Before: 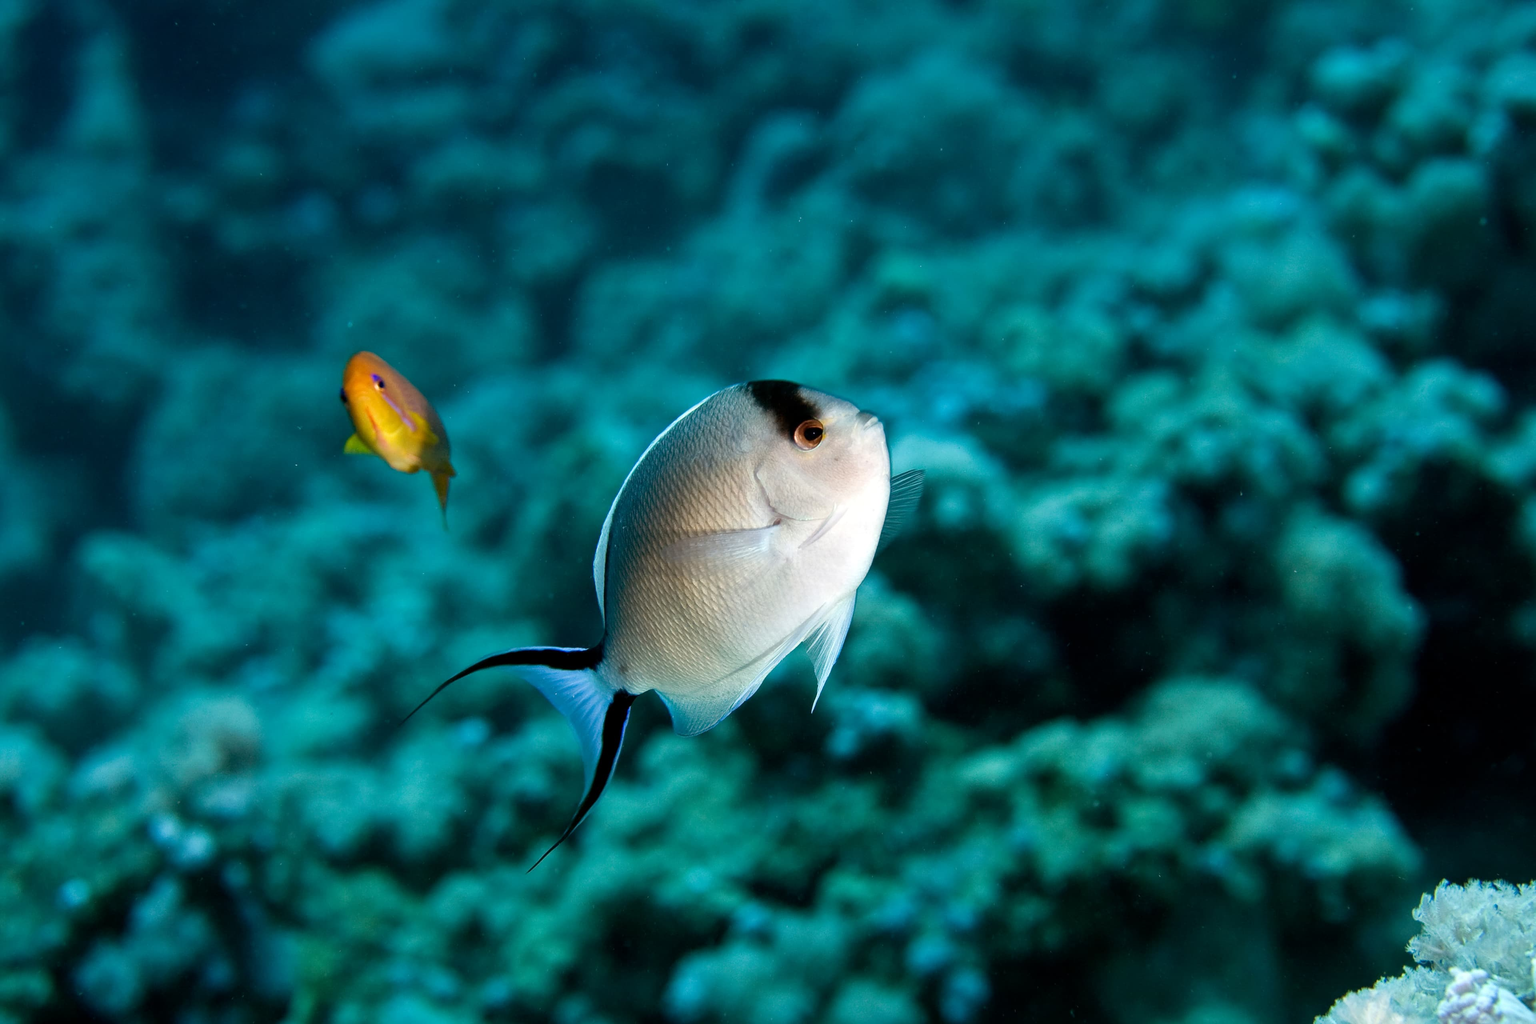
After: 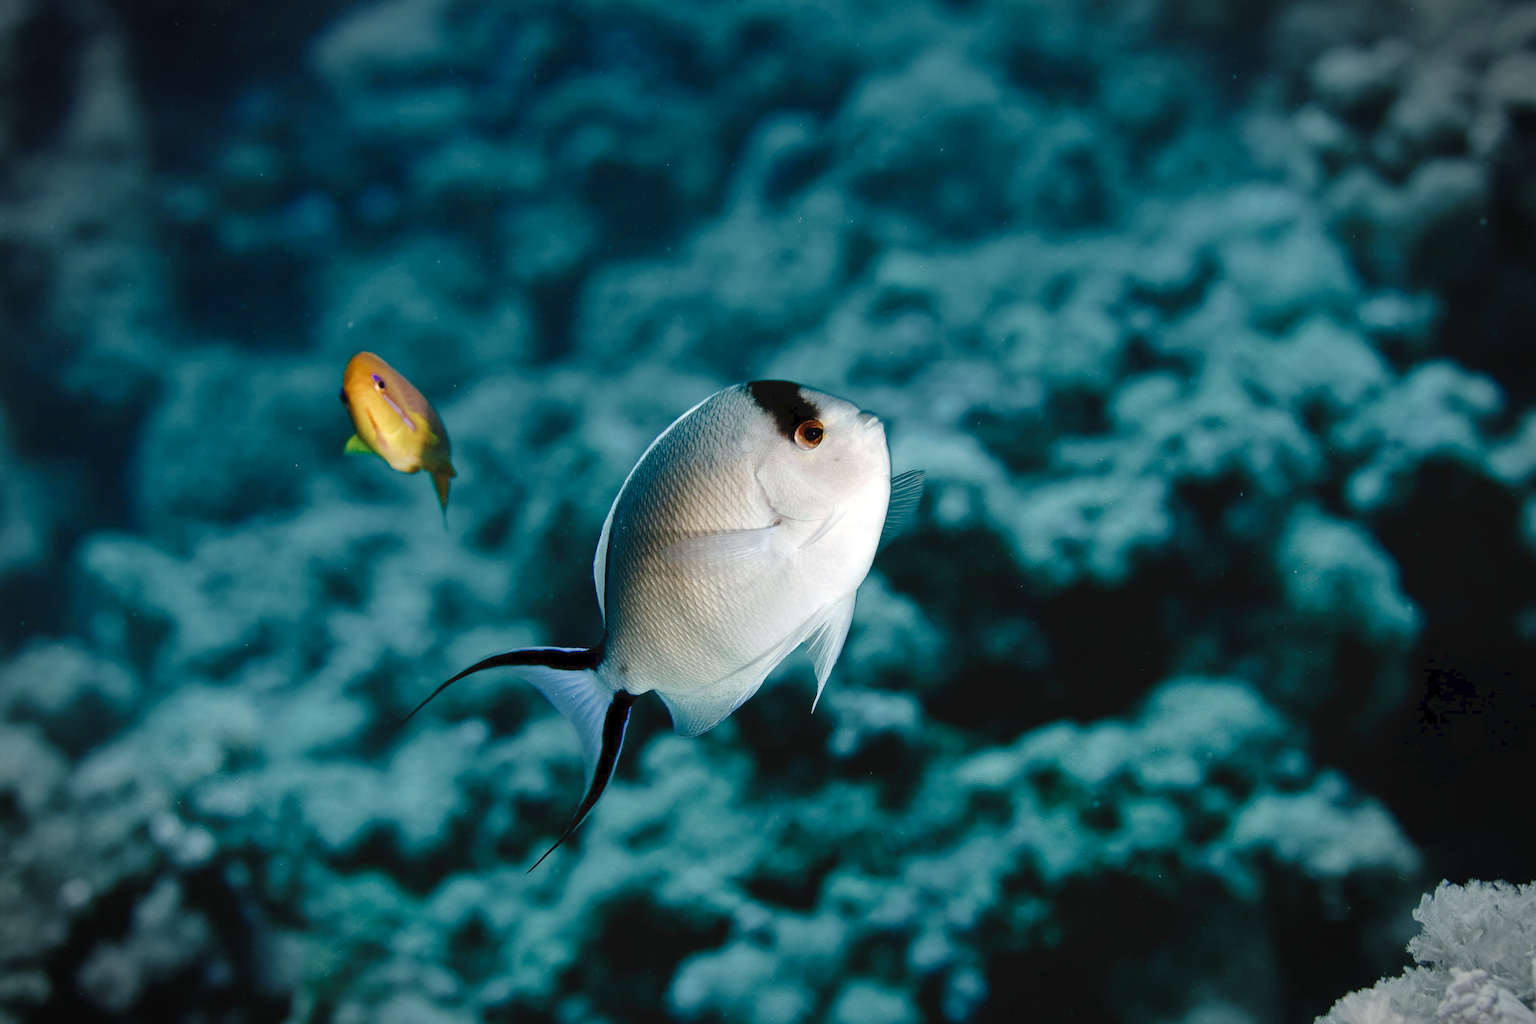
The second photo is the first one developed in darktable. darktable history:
tone curve: curves: ch0 [(0, 0) (0.003, 0.047) (0.011, 0.05) (0.025, 0.053) (0.044, 0.057) (0.069, 0.062) (0.1, 0.084) (0.136, 0.115) (0.177, 0.159) (0.224, 0.216) (0.277, 0.289) (0.335, 0.382) (0.399, 0.474) (0.468, 0.561) (0.543, 0.636) (0.623, 0.705) (0.709, 0.778) (0.801, 0.847) (0.898, 0.916) (1, 1)], preserve colors none
vignetting: fall-off start 90.98%, fall-off radius 39.13%, width/height ratio 1.216, shape 1.29
color zones: curves: ch0 [(0, 0.5) (0.125, 0.4) (0.25, 0.5) (0.375, 0.4) (0.5, 0.4) (0.625, 0.35) (0.75, 0.35) (0.875, 0.5)]; ch1 [(0, 0.35) (0.125, 0.45) (0.25, 0.35) (0.375, 0.35) (0.5, 0.35) (0.625, 0.35) (0.75, 0.45) (0.875, 0.35)]; ch2 [(0, 0.6) (0.125, 0.5) (0.25, 0.5) (0.375, 0.6) (0.5, 0.6) (0.625, 0.5) (0.75, 0.5) (0.875, 0.5)]
